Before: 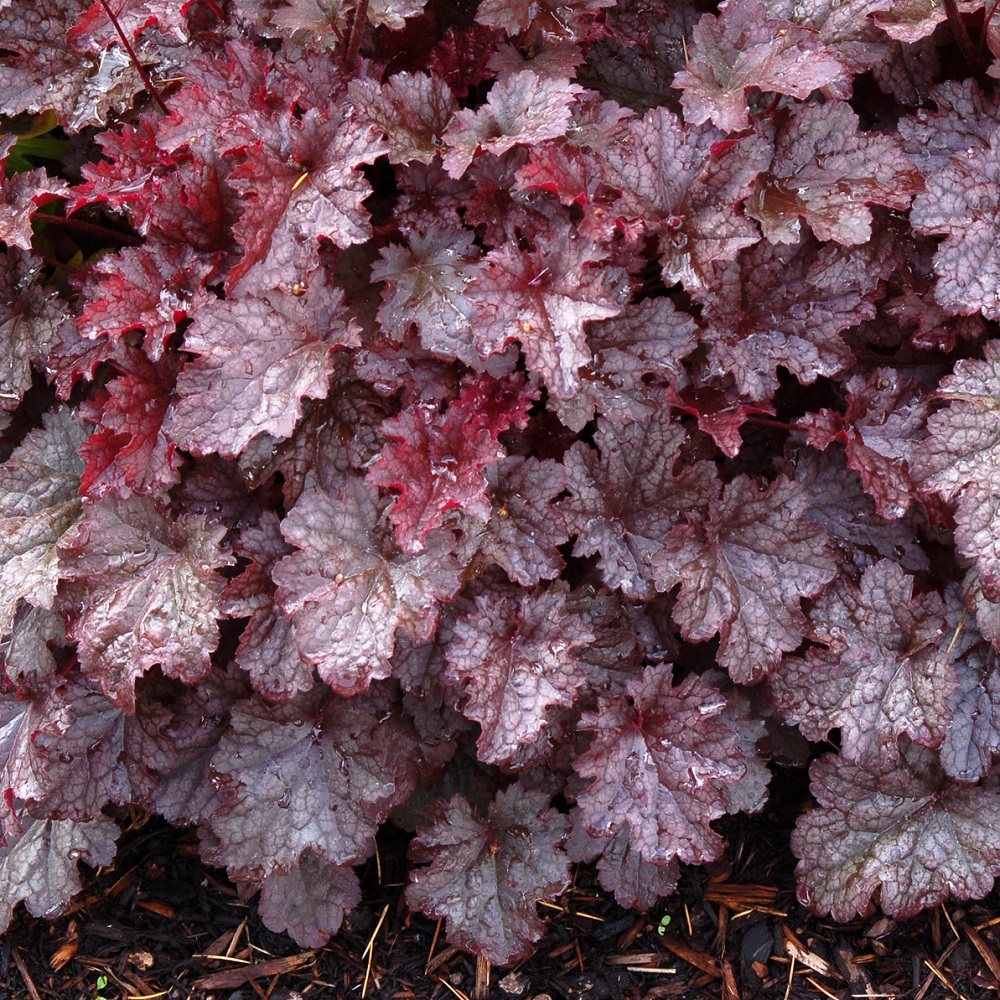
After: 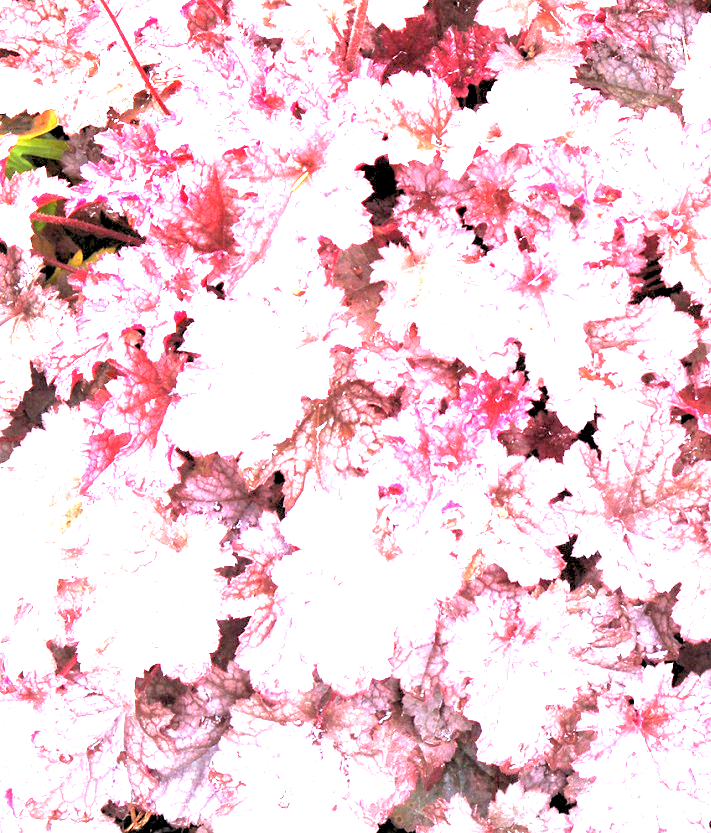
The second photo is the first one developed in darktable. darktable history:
crop: right 28.885%, bottom 16.626%
rgb levels: levels [[0.029, 0.461, 0.922], [0, 0.5, 1], [0, 0.5, 1]]
exposure: black level correction 0, exposure 4 EV, compensate exposure bias true, compensate highlight preservation false
